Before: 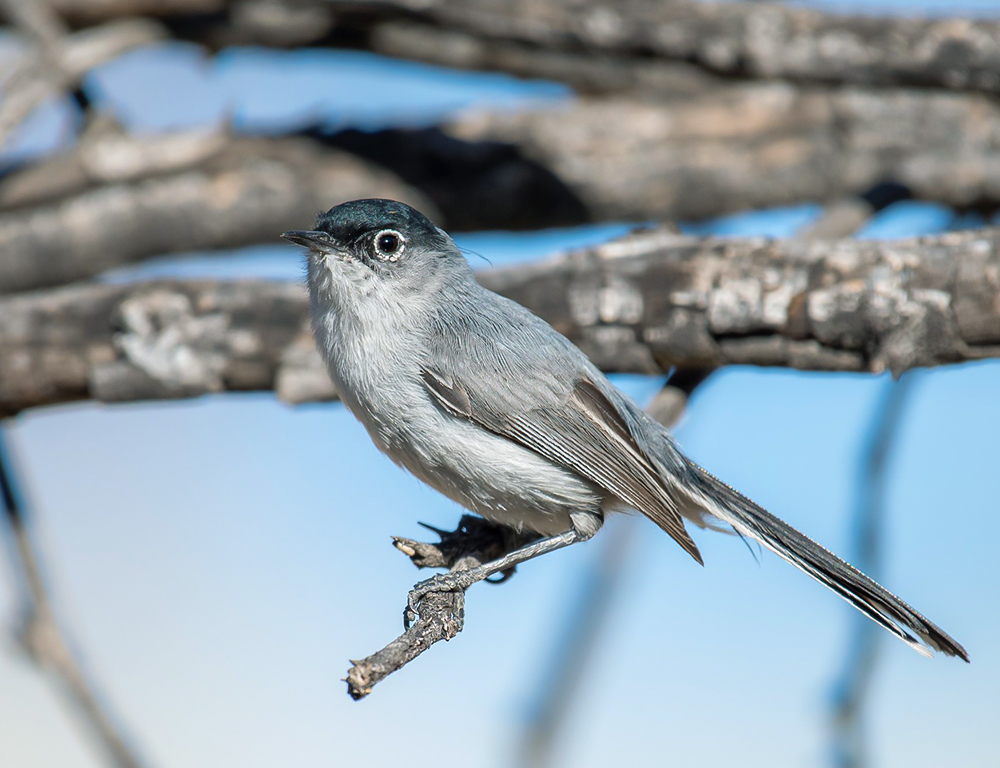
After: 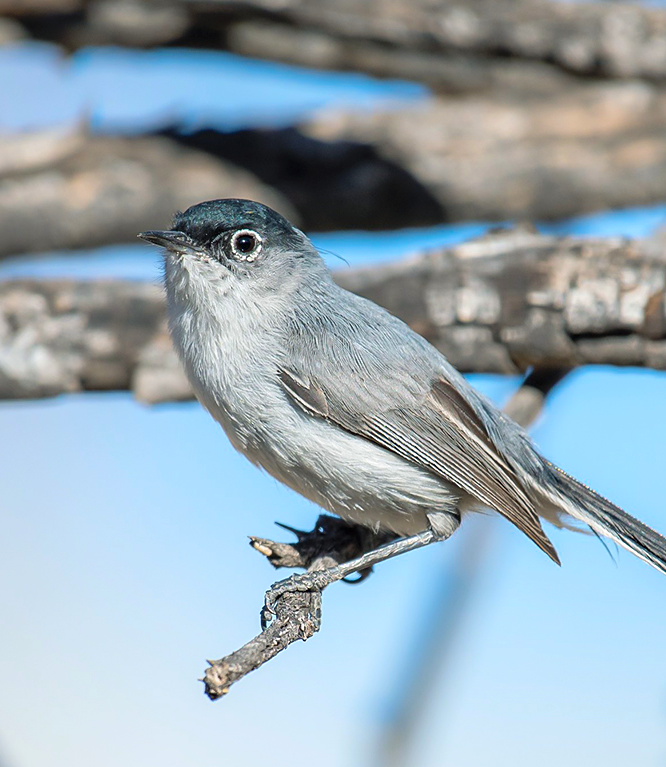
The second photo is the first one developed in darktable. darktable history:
crop and rotate: left 14.379%, right 18.991%
contrast brightness saturation: brightness 0.093, saturation 0.192
sharpen: amount 0.208
